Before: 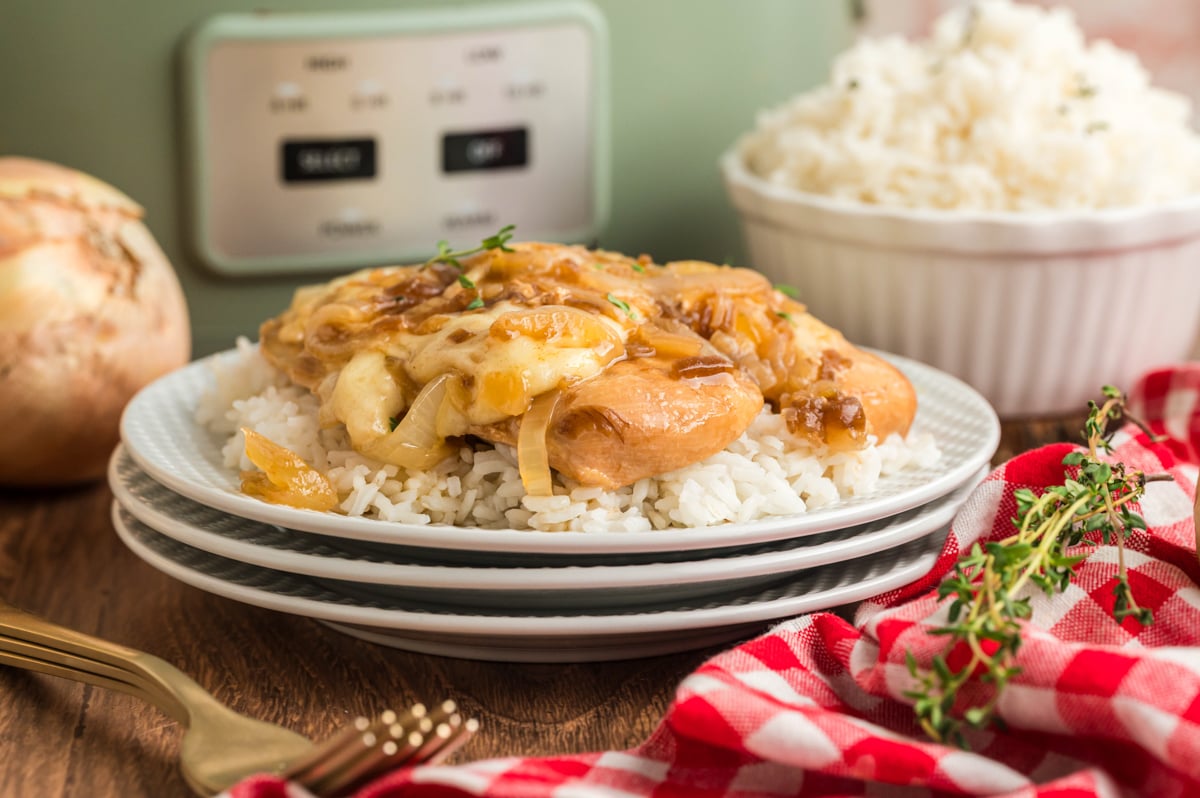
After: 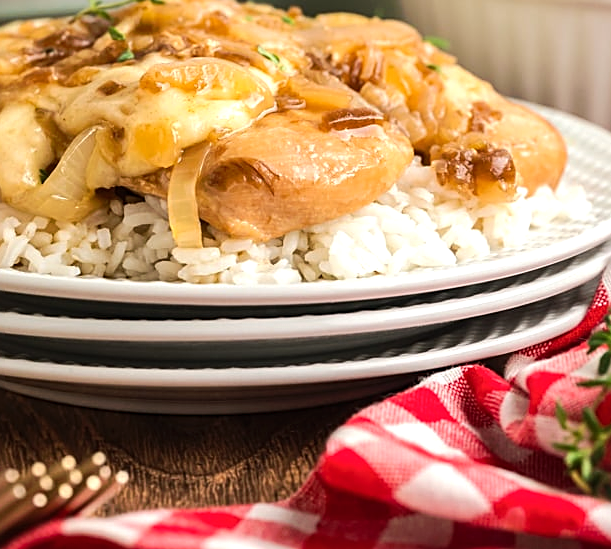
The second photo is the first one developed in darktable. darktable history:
tone equalizer: -8 EV -0.417 EV, -7 EV -0.389 EV, -6 EV -0.333 EV, -5 EV -0.222 EV, -3 EV 0.222 EV, -2 EV 0.333 EV, -1 EV 0.389 EV, +0 EV 0.417 EV, edges refinement/feathering 500, mask exposure compensation -1.57 EV, preserve details no
crop and rotate: left 29.237%, top 31.152%, right 19.807%
tone curve: curves: ch0 [(0, 0) (0.003, 0.012) (0.011, 0.015) (0.025, 0.027) (0.044, 0.045) (0.069, 0.064) (0.1, 0.093) (0.136, 0.133) (0.177, 0.177) (0.224, 0.221) (0.277, 0.272) (0.335, 0.342) (0.399, 0.398) (0.468, 0.462) (0.543, 0.547) (0.623, 0.624) (0.709, 0.711) (0.801, 0.792) (0.898, 0.889) (1, 1)], preserve colors none
sharpen: on, module defaults
